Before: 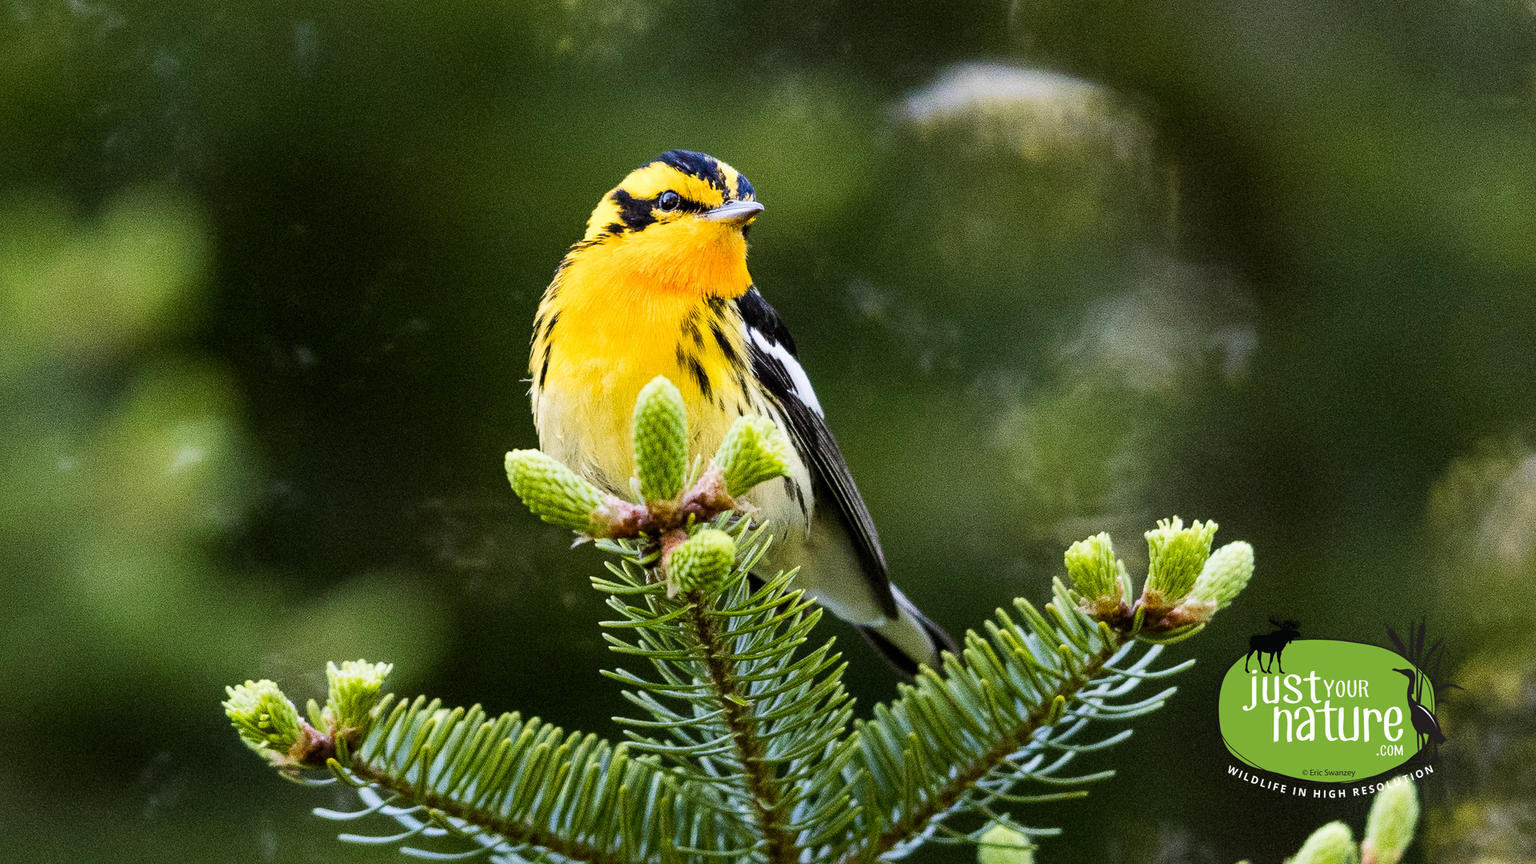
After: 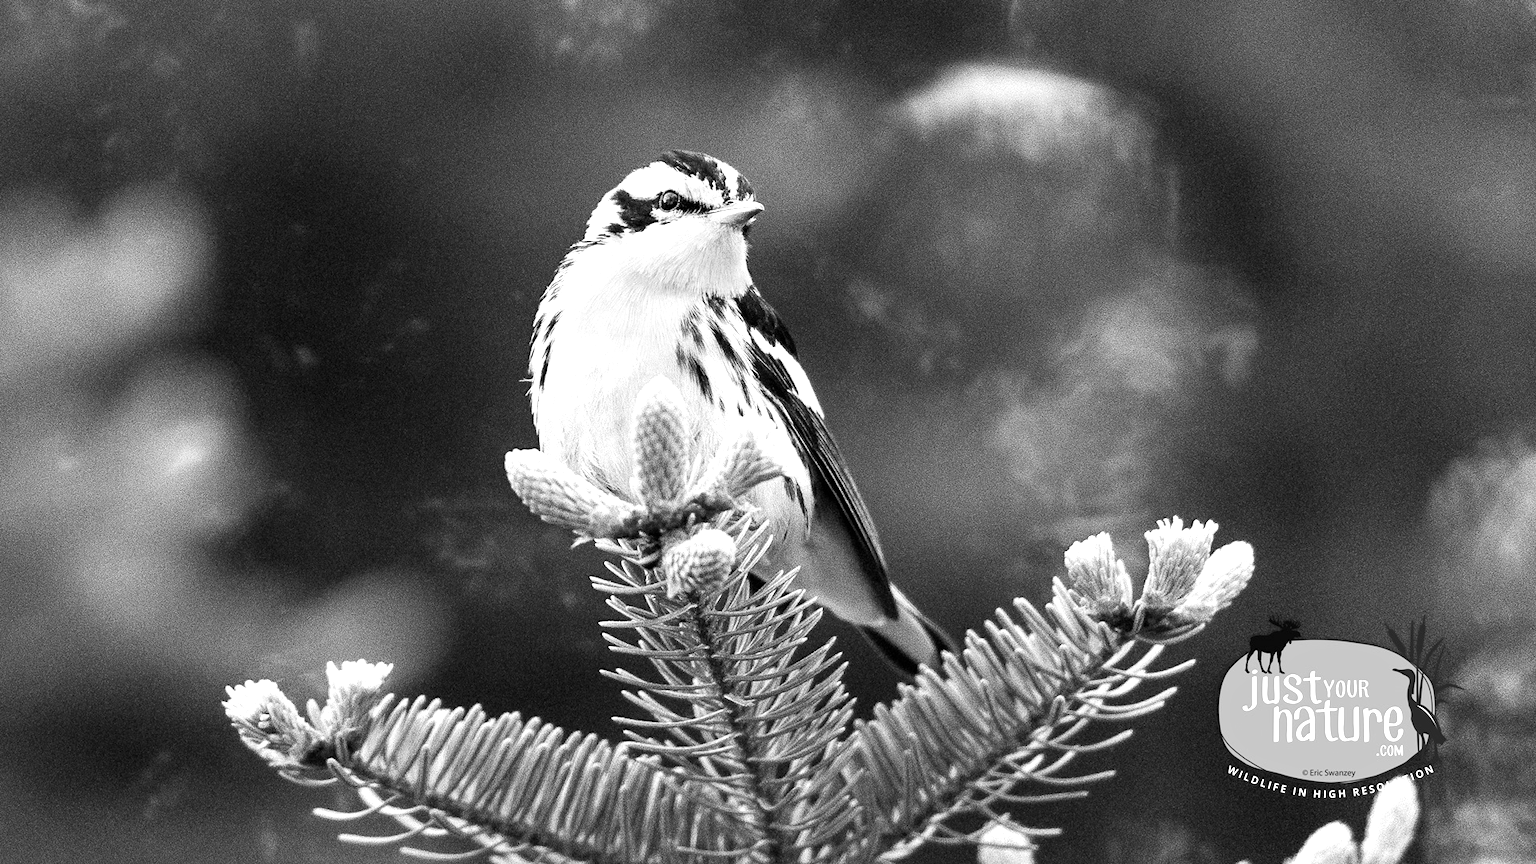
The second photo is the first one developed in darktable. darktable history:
exposure: exposure 0.722 EV, compensate highlight preservation false
color correction: saturation 0.8
monochrome: on, module defaults
